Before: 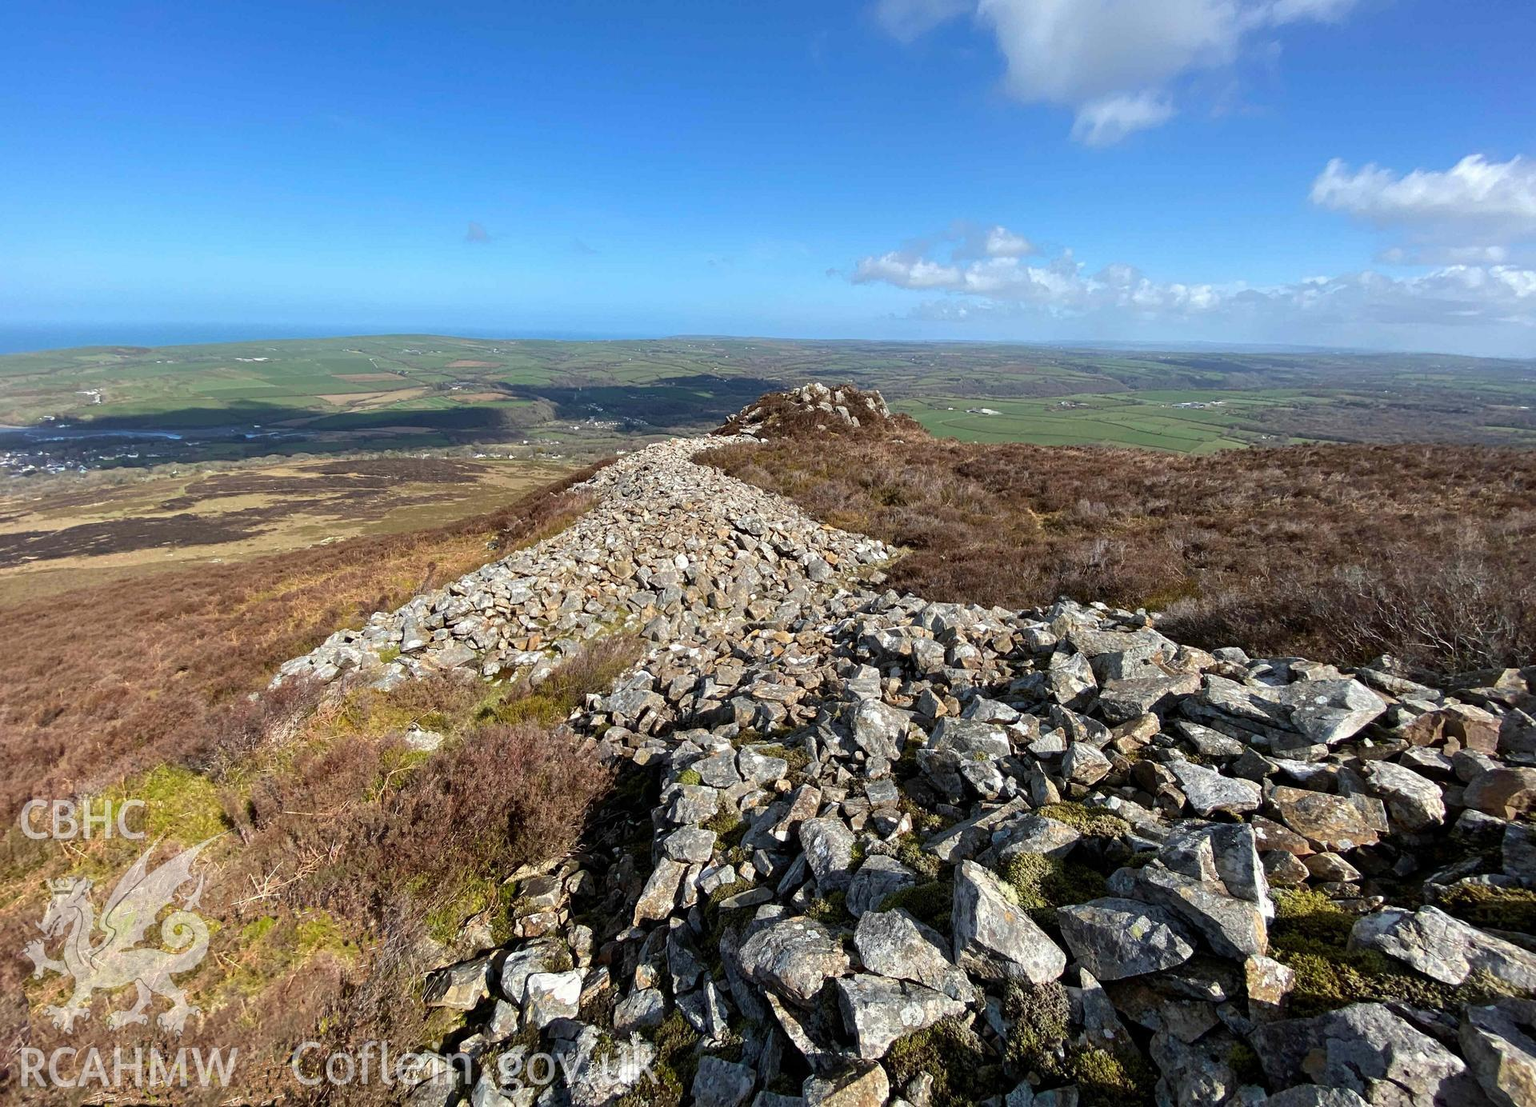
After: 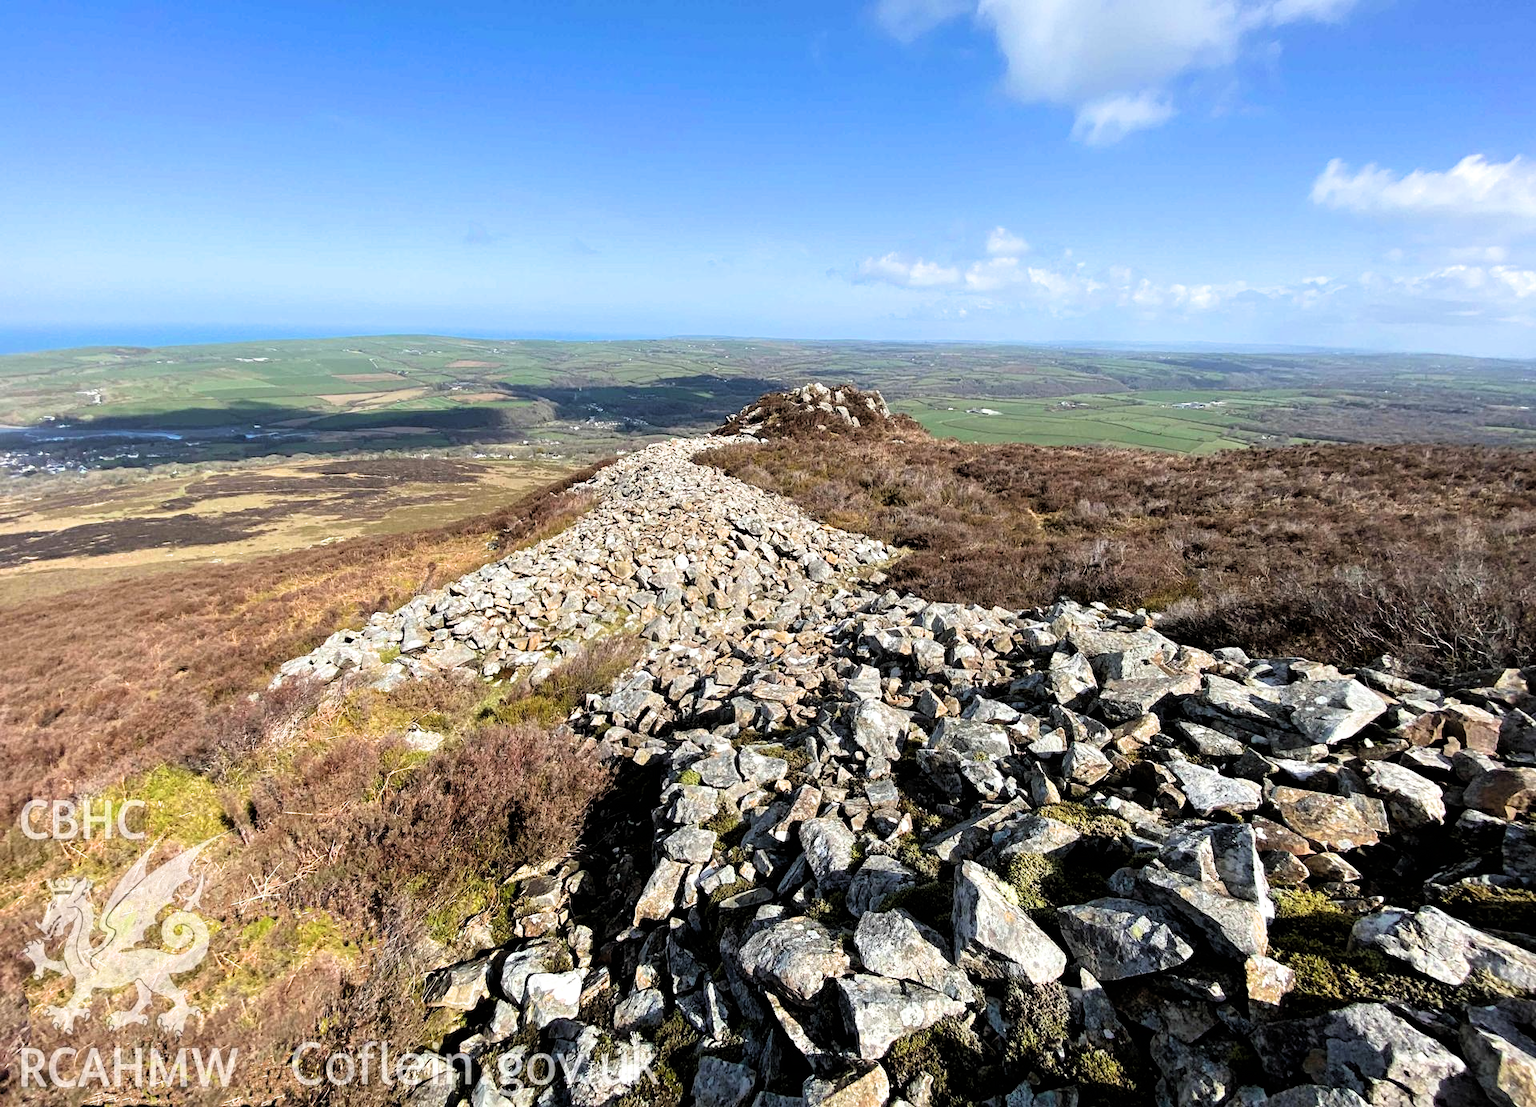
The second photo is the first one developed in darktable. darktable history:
filmic rgb: black relative exposure -4.96 EV, white relative exposure 2.83 EV, hardness 3.73
exposure: black level correction -0.002, exposure 0.533 EV, compensate highlight preservation false
